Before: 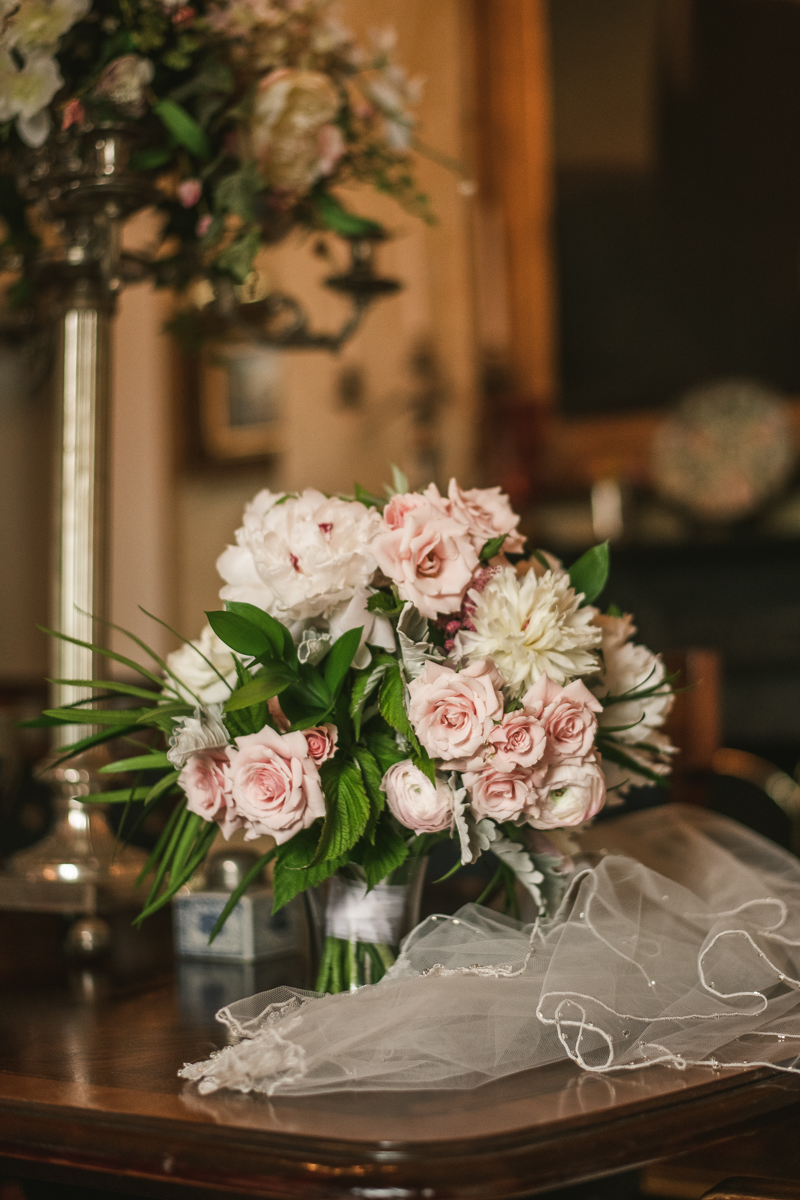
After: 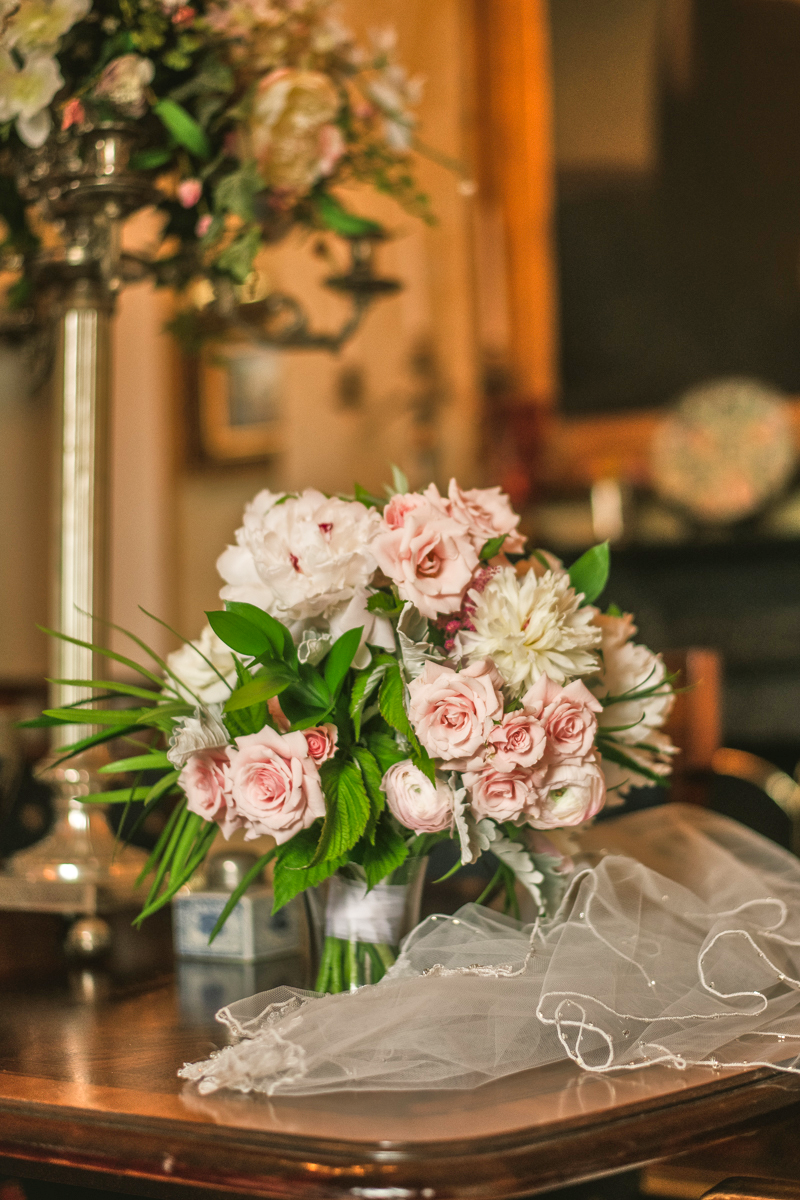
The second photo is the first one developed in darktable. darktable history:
shadows and highlights: soften with gaussian
contrast brightness saturation: contrast 0.084, saturation 0.197
tone equalizer: -7 EV 0.163 EV, -6 EV 0.6 EV, -5 EV 1.11 EV, -4 EV 1.31 EV, -3 EV 1.16 EV, -2 EV 0.6 EV, -1 EV 0.162 EV
